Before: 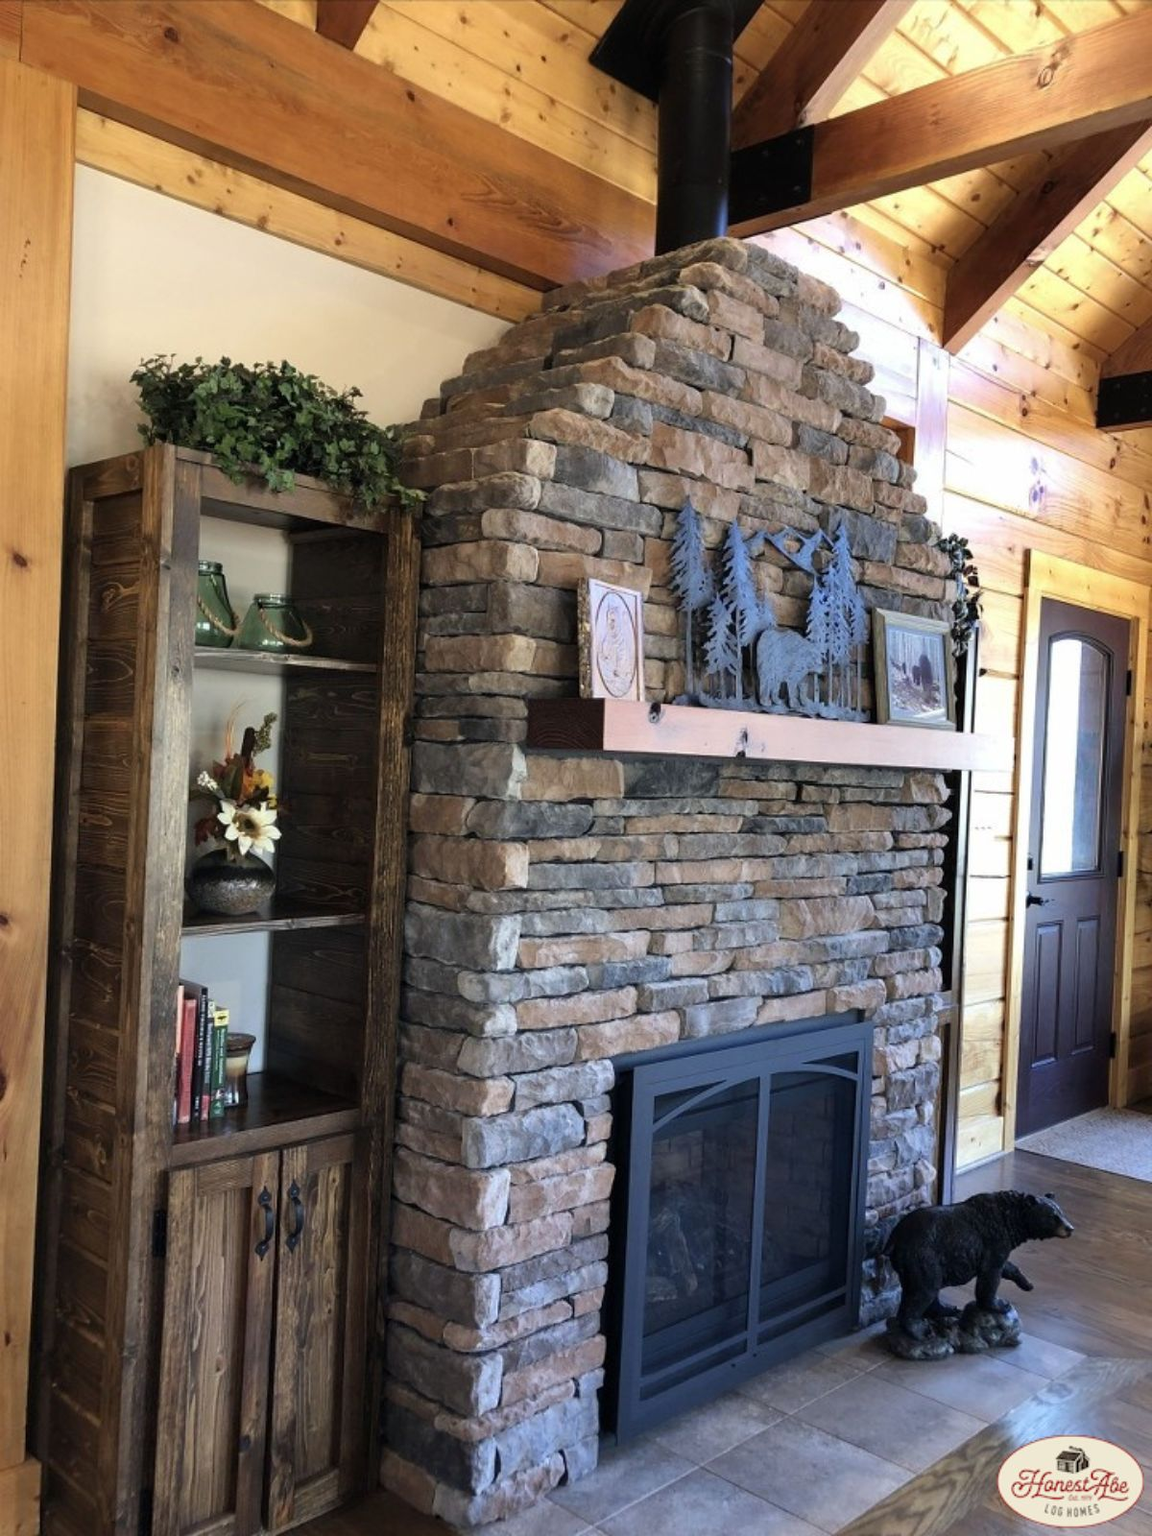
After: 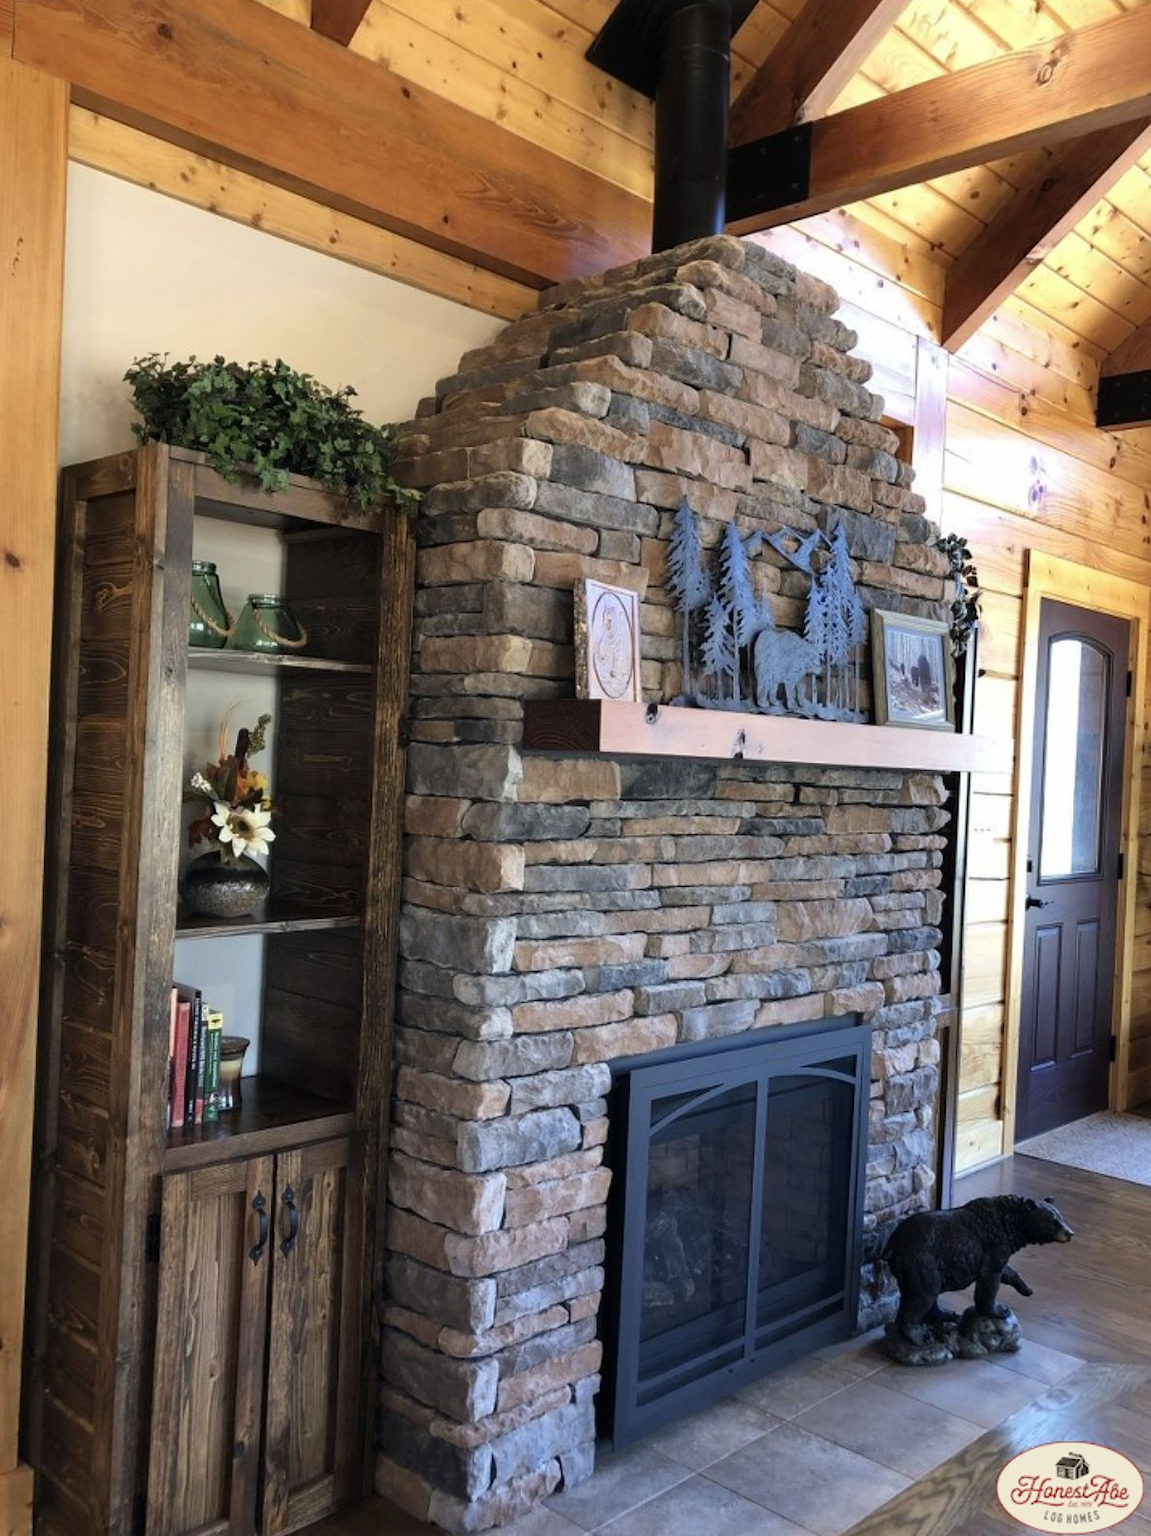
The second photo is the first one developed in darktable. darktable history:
crop and rotate: left 0.685%, top 0.34%, bottom 0.336%
